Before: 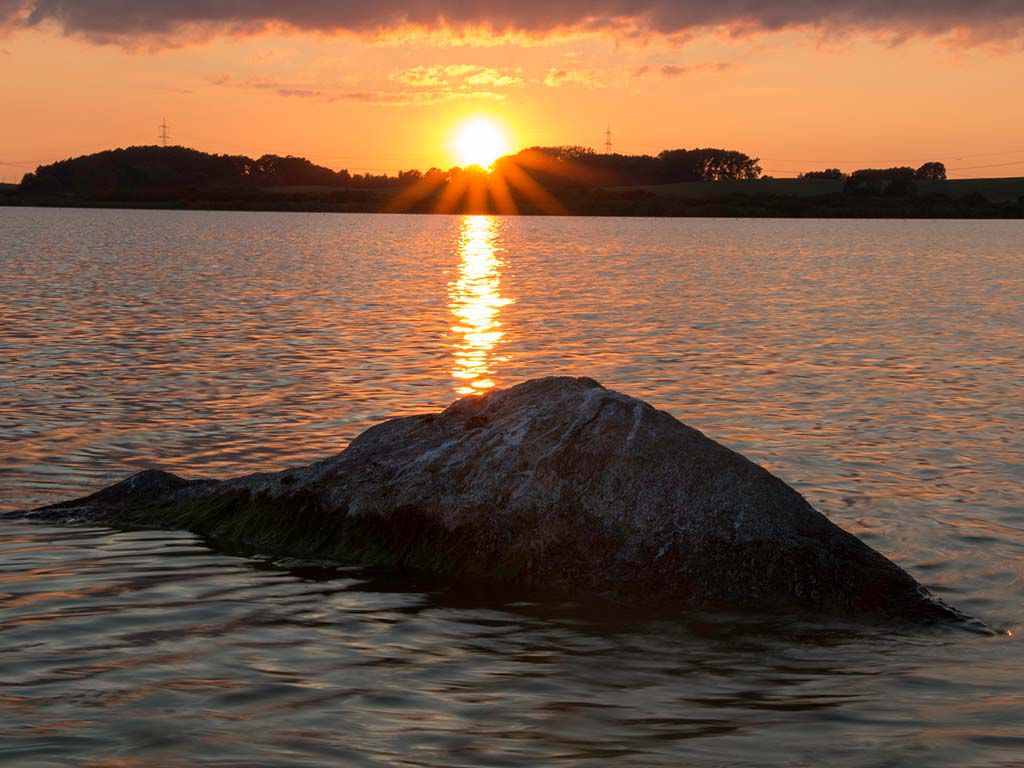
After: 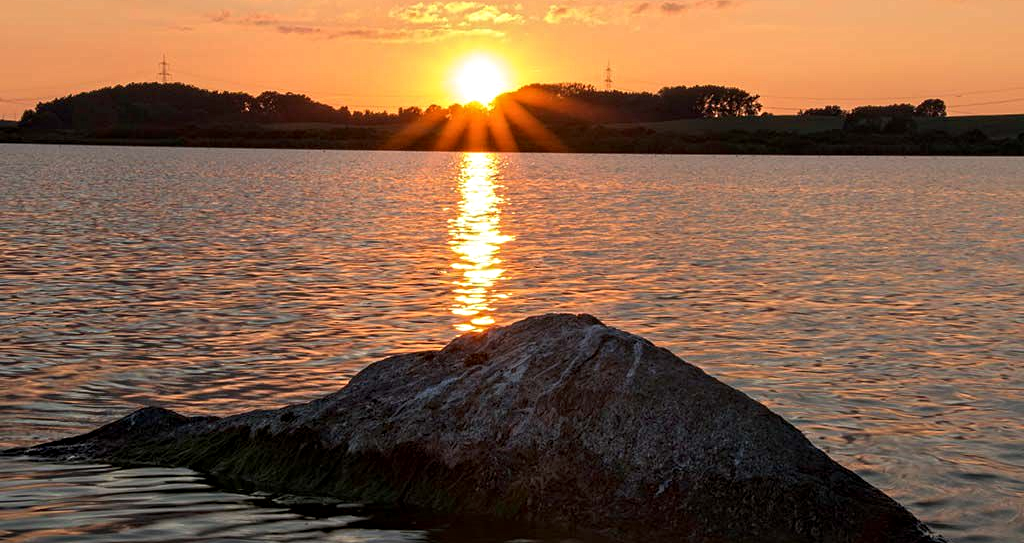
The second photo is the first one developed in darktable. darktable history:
contrast equalizer: octaves 7, y [[0.502, 0.517, 0.543, 0.576, 0.611, 0.631], [0.5 ×6], [0.5 ×6], [0 ×6], [0 ×6]]
crop and rotate: top 8.293%, bottom 20.996%
